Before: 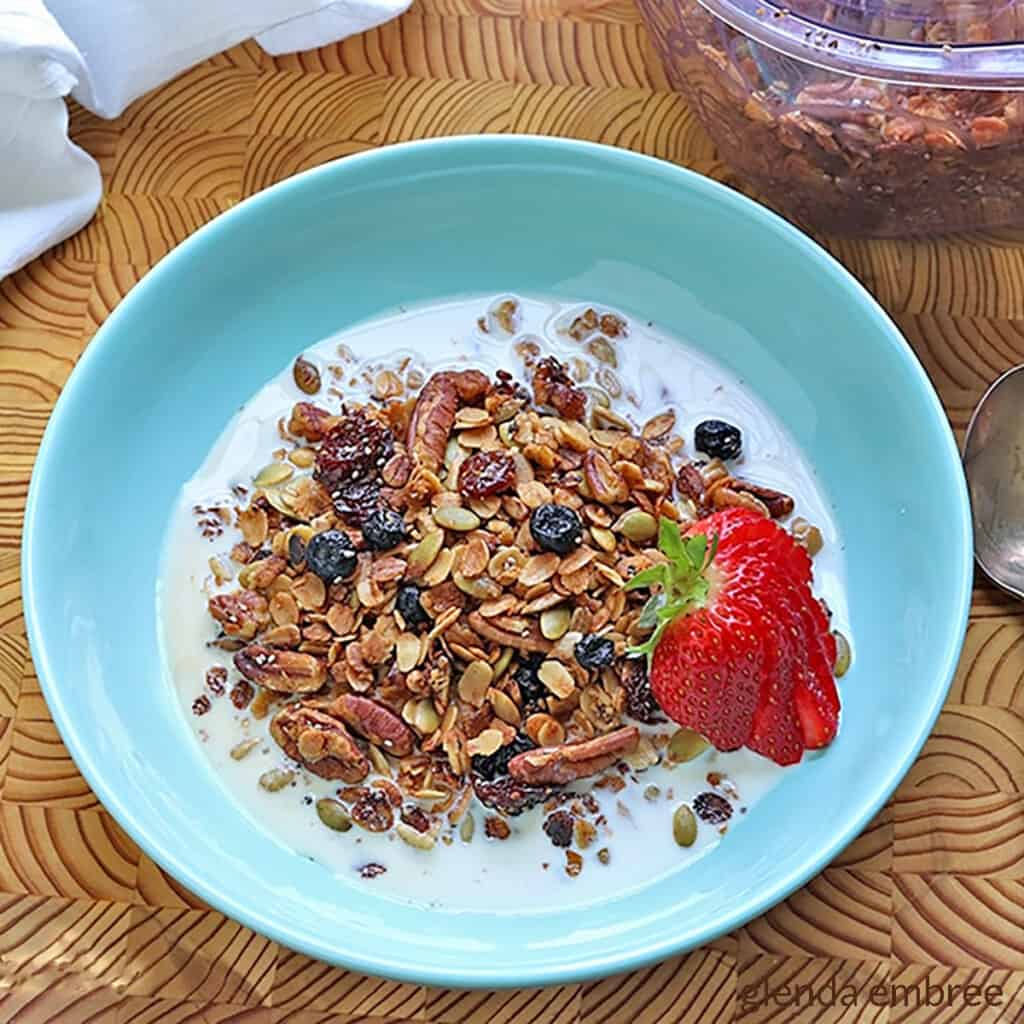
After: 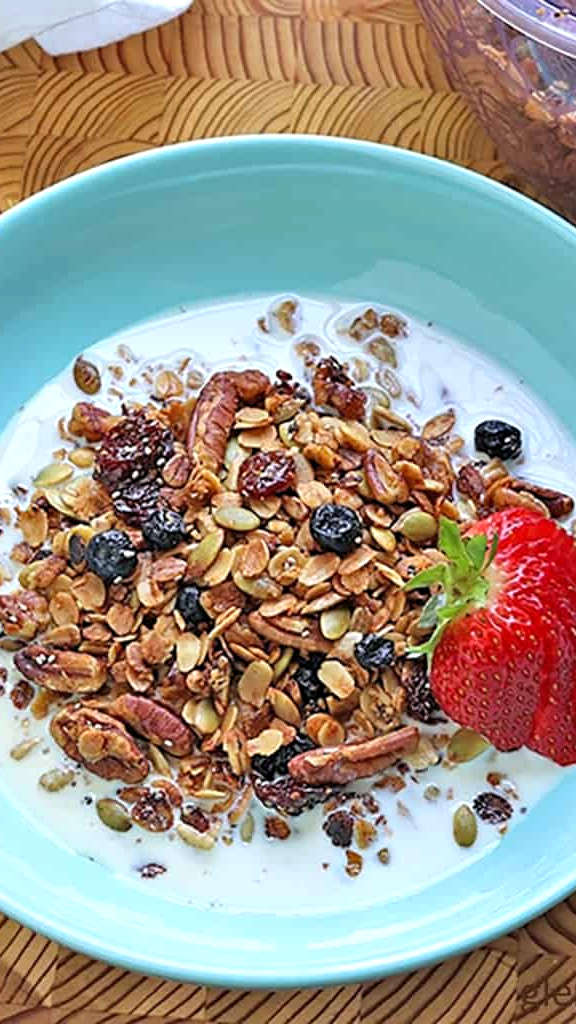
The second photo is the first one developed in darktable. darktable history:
levels: levels [0.016, 0.484, 0.953]
crop: left 21.496%, right 22.254%
